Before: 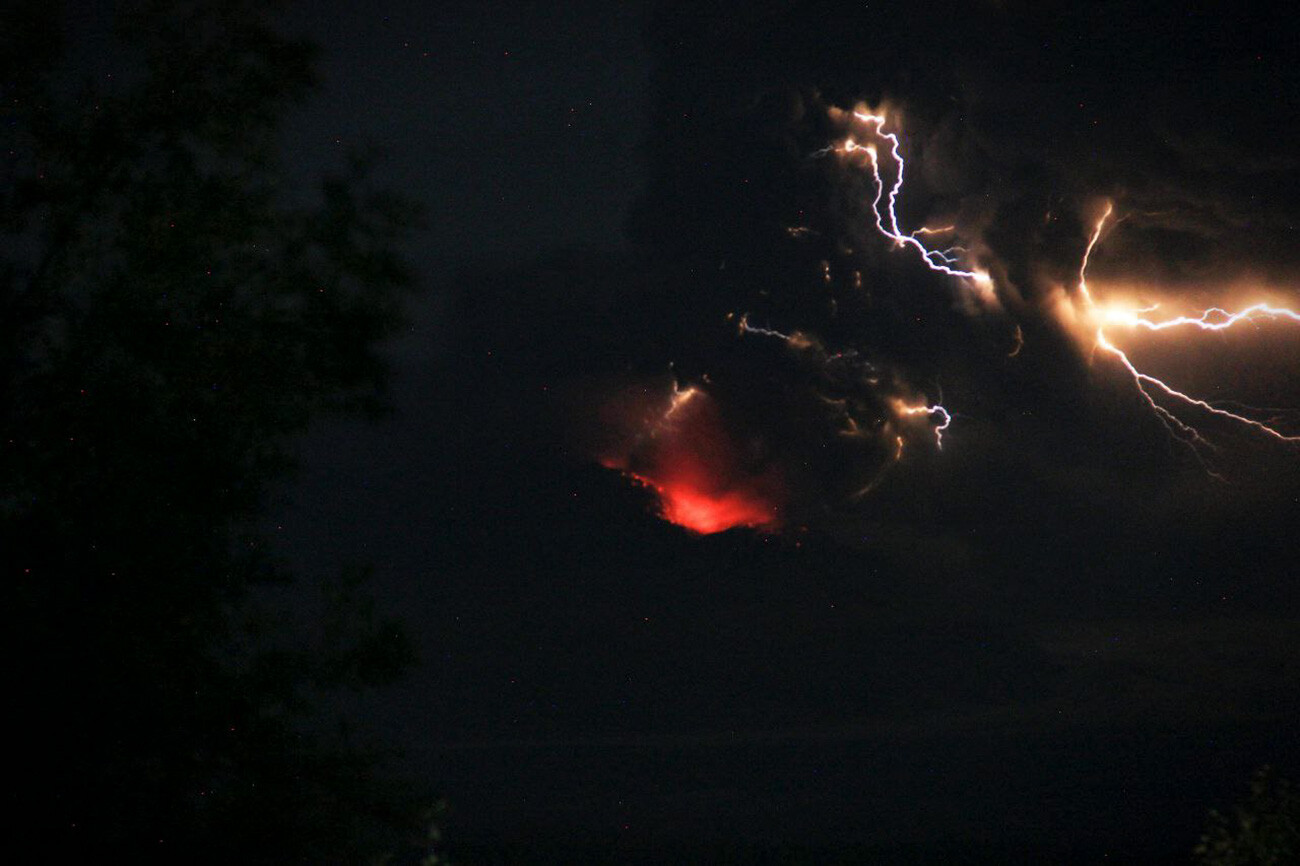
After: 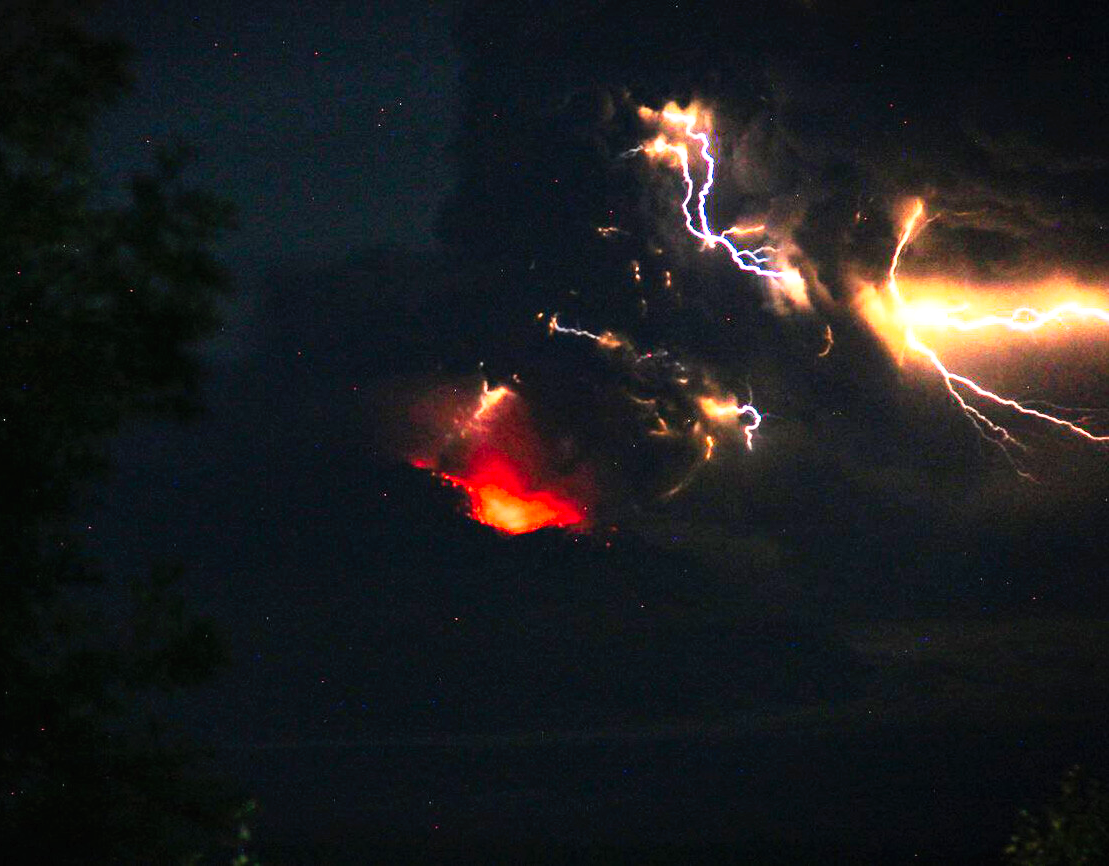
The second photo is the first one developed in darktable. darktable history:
tone curve: curves: ch0 [(0, 0) (0.003, 0.008) (0.011, 0.008) (0.025, 0.011) (0.044, 0.017) (0.069, 0.026) (0.1, 0.039) (0.136, 0.054) (0.177, 0.093) (0.224, 0.15) (0.277, 0.21) (0.335, 0.285) (0.399, 0.366) (0.468, 0.462) (0.543, 0.564) (0.623, 0.679) (0.709, 0.79) (0.801, 0.883) (0.898, 0.95) (1, 1)], preserve colors none
crop and rotate: left 14.638%
contrast brightness saturation: contrast 0.24, brightness 0.253, saturation 0.391
exposure: black level correction 0, exposure 1.2 EV, compensate highlight preservation false
